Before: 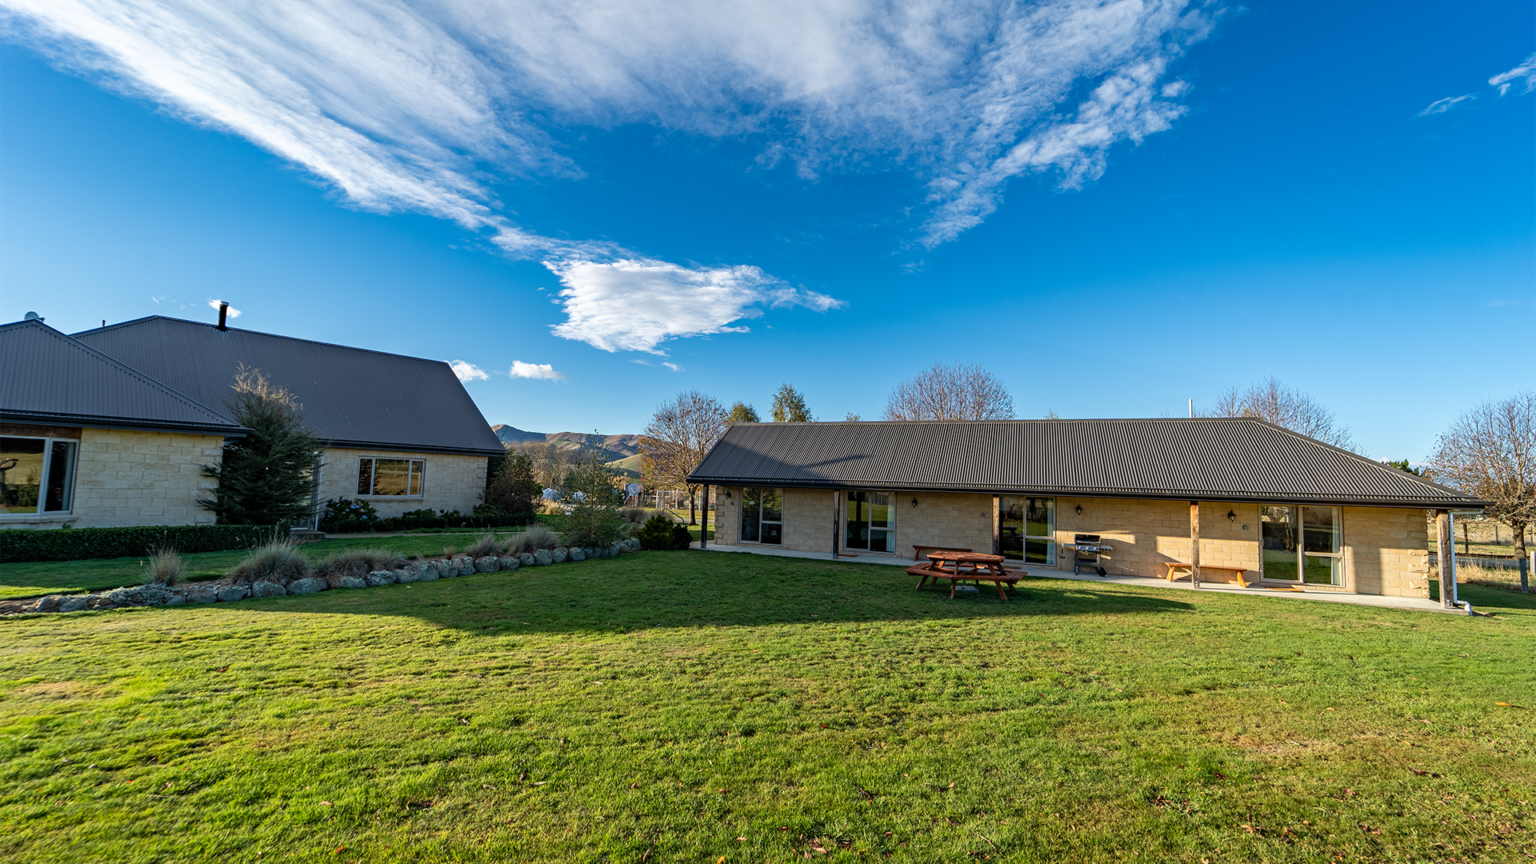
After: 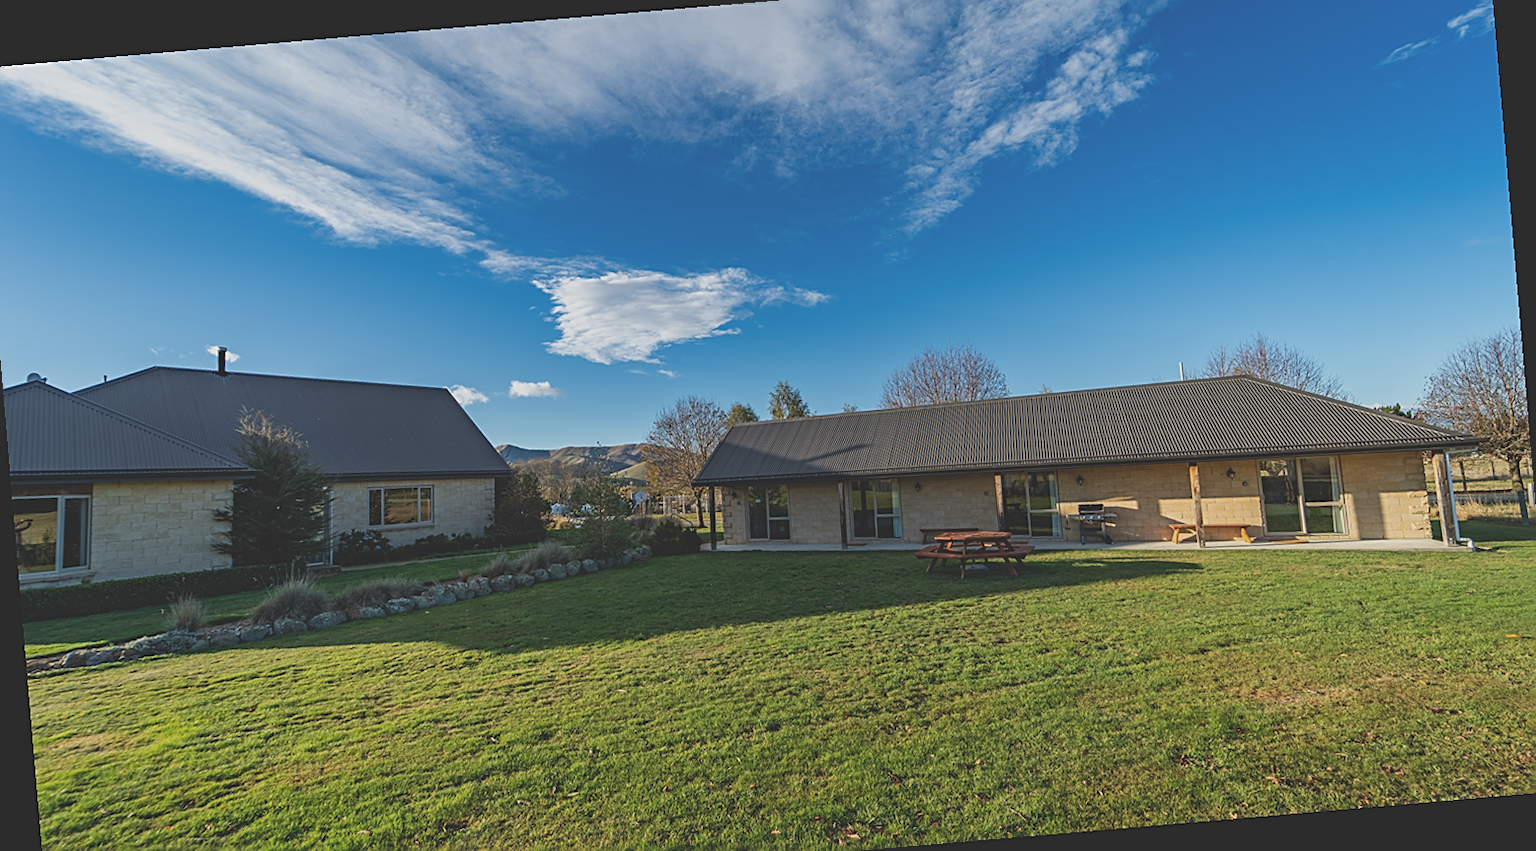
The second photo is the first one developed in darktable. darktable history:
sharpen: on, module defaults
exposure: black level correction -0.036, exposure -0.497 EV, compensate highlight preservation false
rotate and perspective: rotation -4.86°, automatic cropping off
crop: left 1.507%, top 6.147%, right 1.379%, bottom 6.637%
